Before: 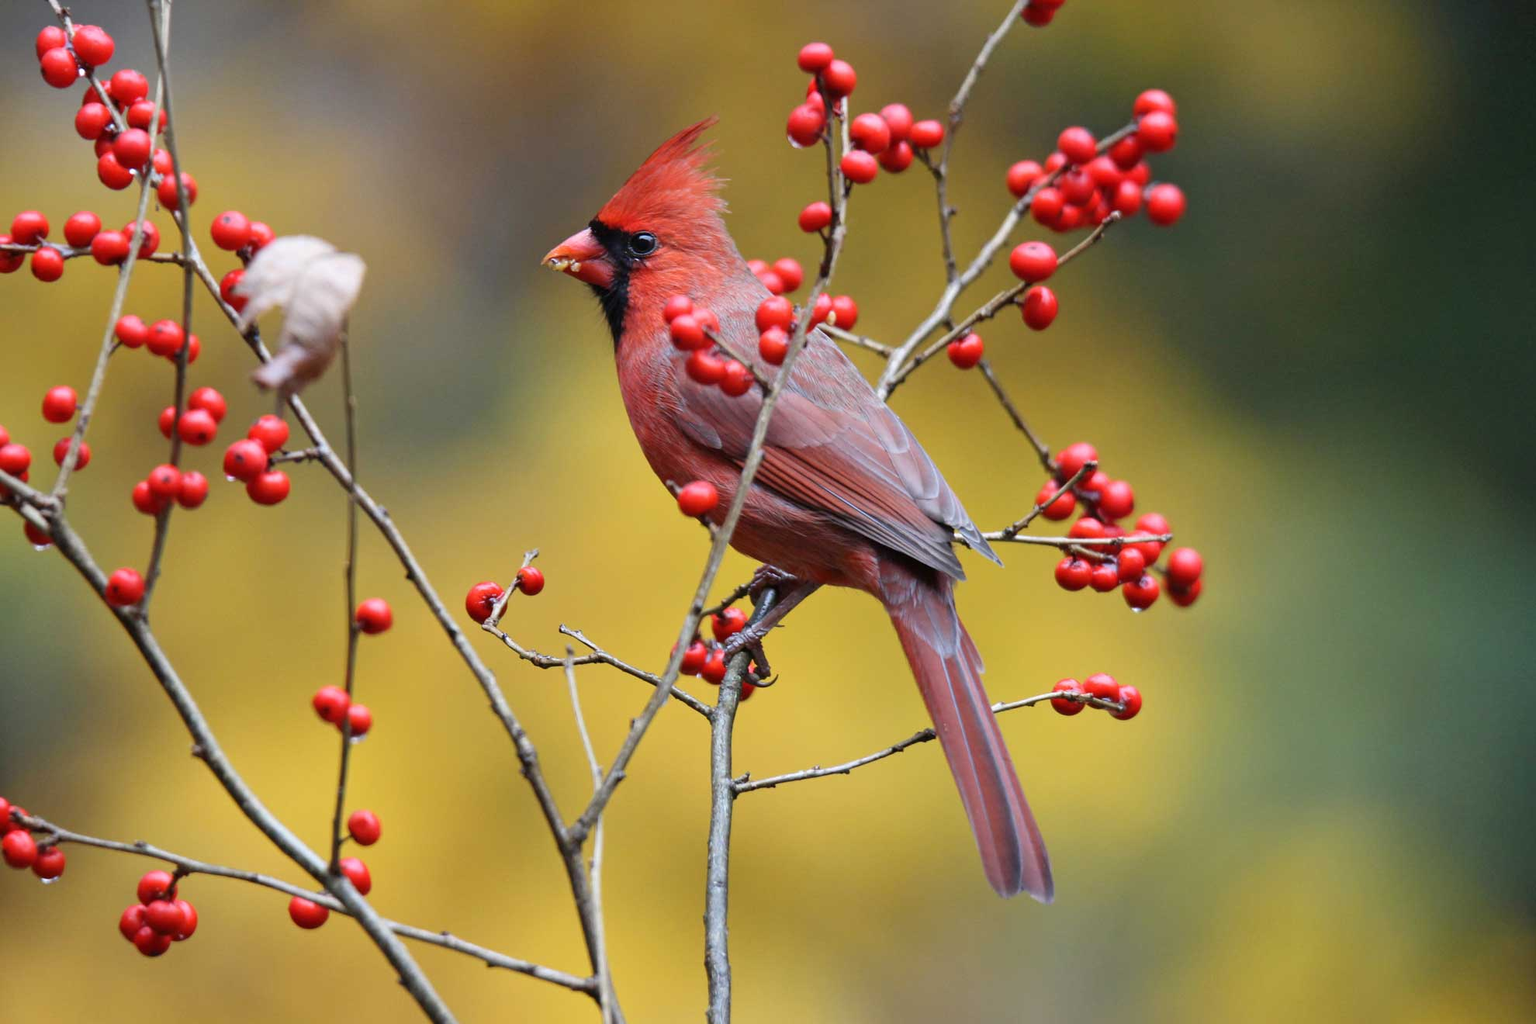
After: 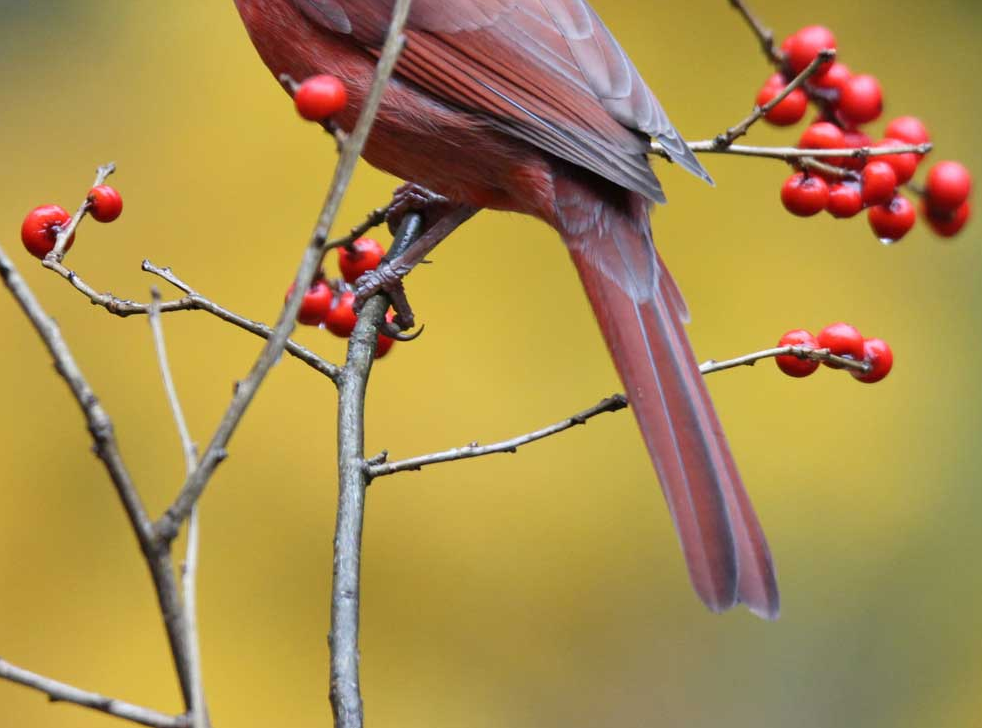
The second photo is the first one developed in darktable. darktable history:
crop: left 29.255%, top 41.314%, right 21.134%, bottom 3.502%
